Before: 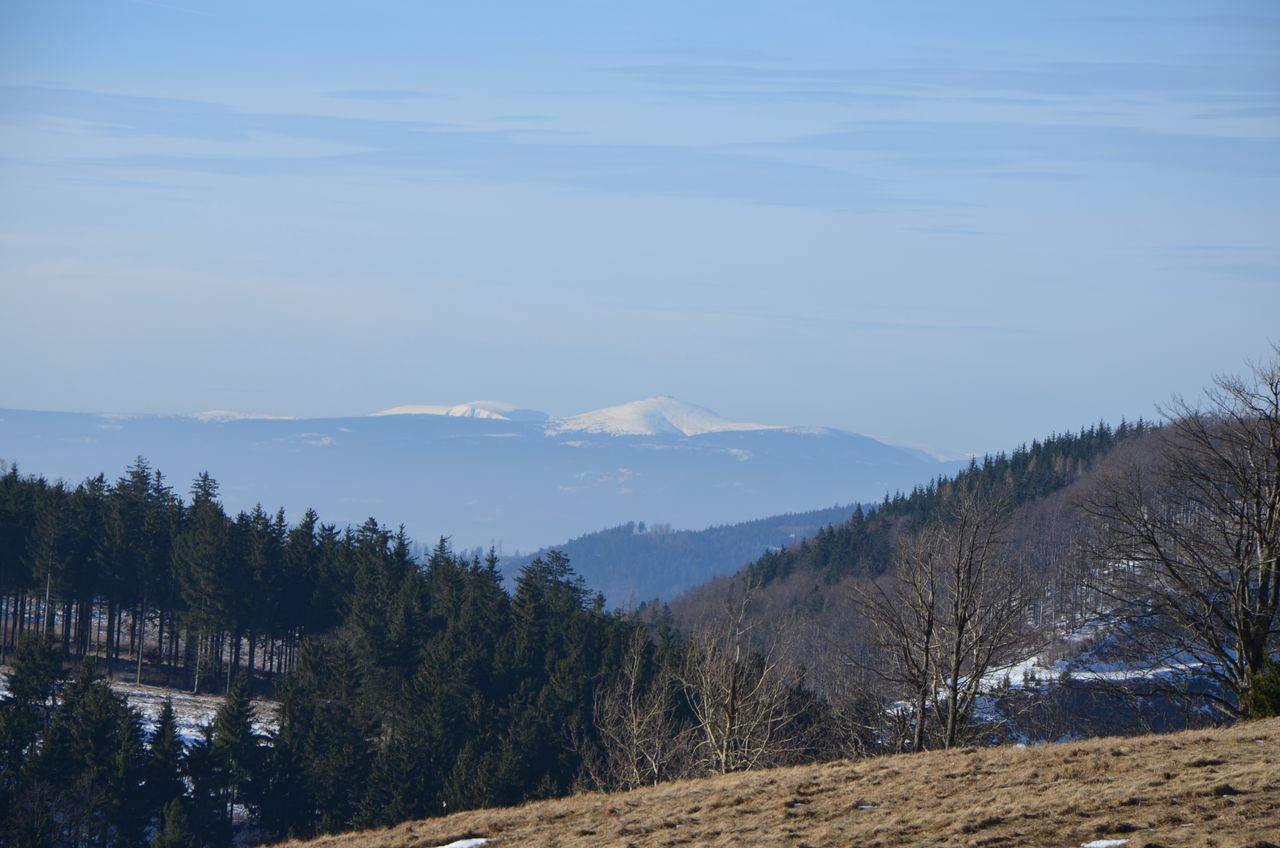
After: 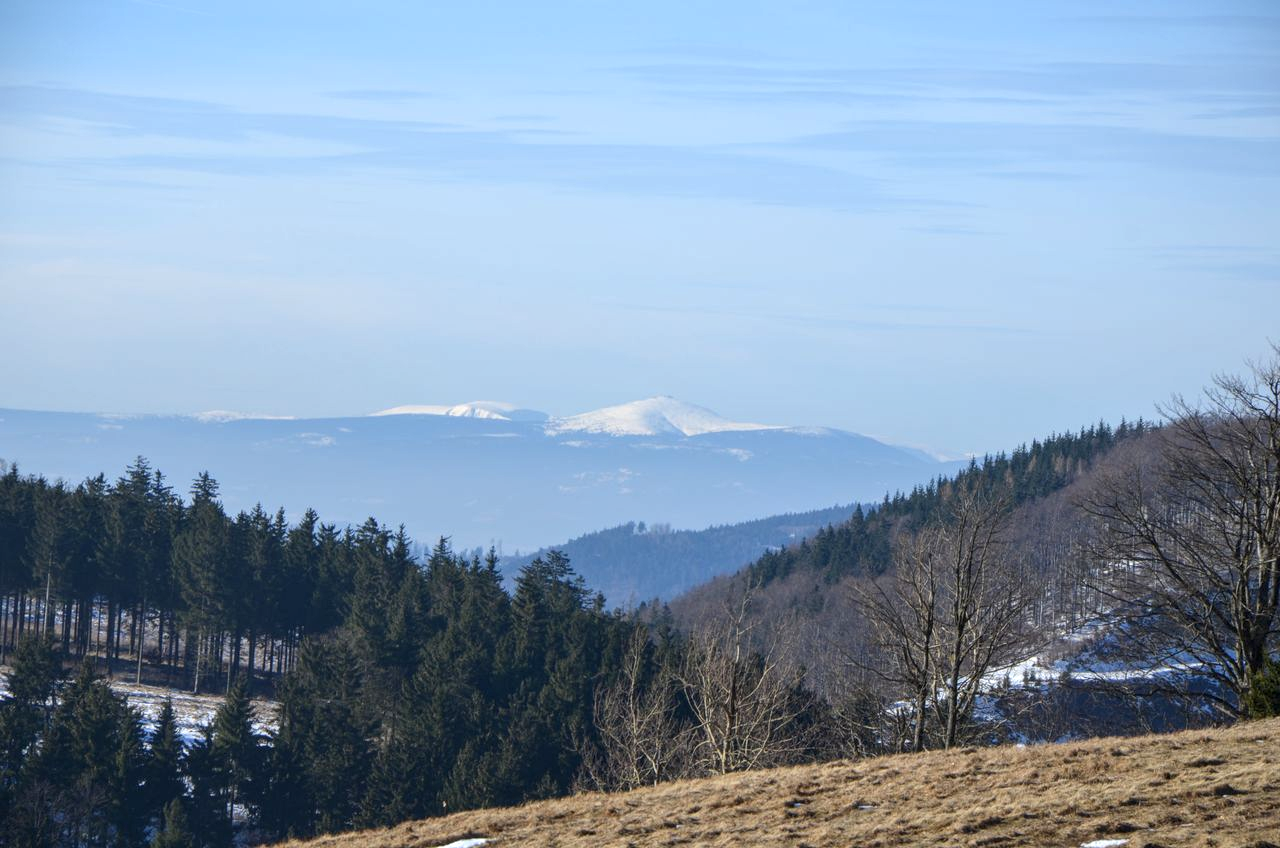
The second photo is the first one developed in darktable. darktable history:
local contrast: on, module defaults
exposure: exposure 0.4 EV, compensate highlight preservation false
